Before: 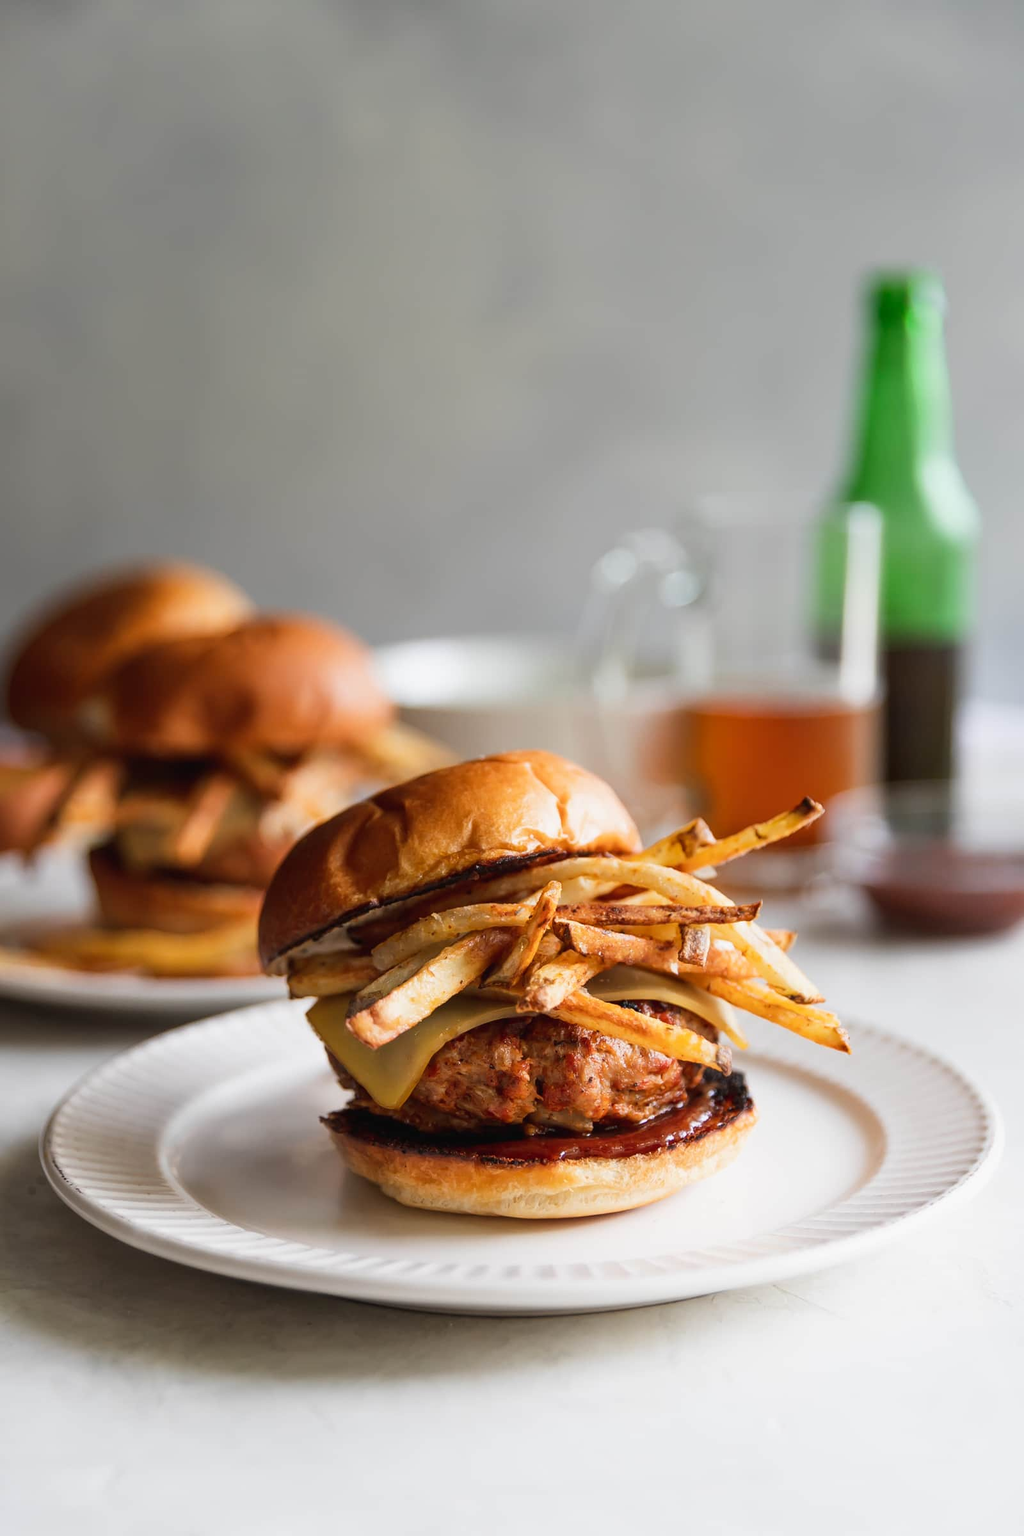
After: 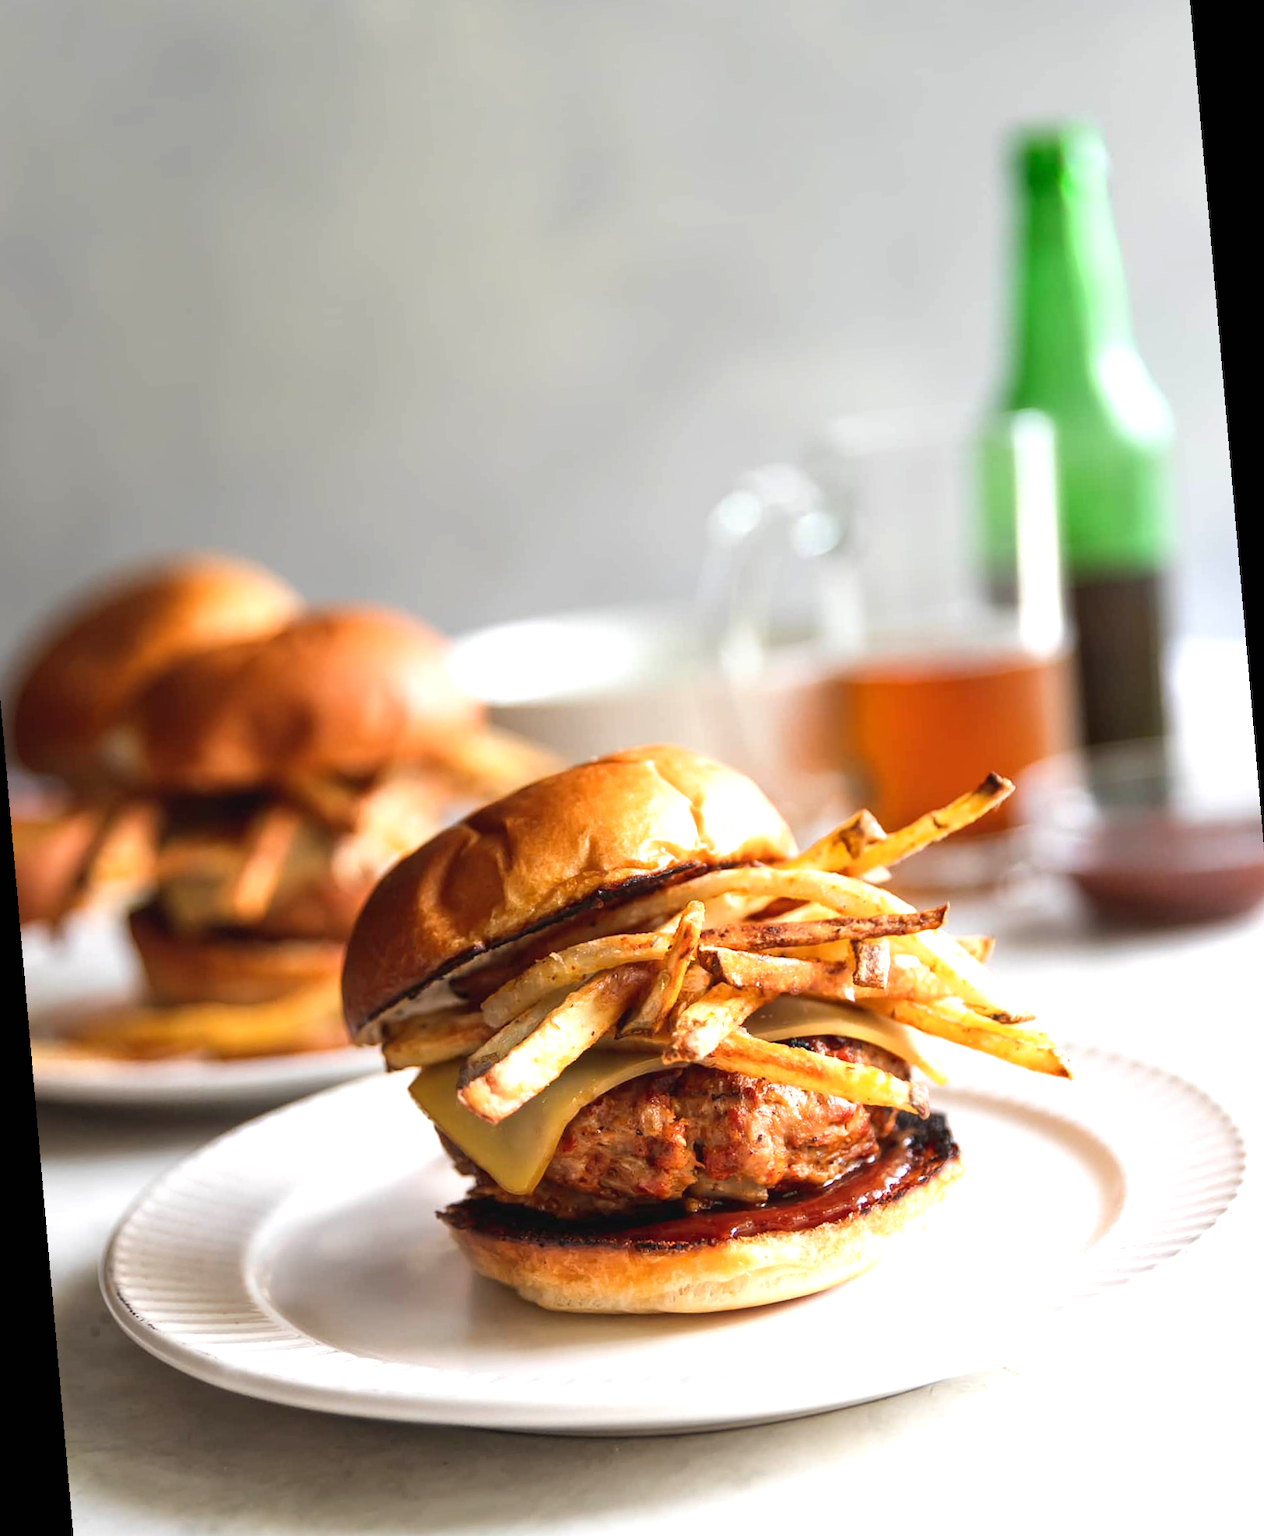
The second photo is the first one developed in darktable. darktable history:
rotate and perspective: rotation -5°, crop left 0.05, crop right 0.952, crop top 0.11, crop bottom 0.89
exposure: black level correction 0, exposure 0.7 EV, compensate exposure bias true, compensate highlight preservation false
